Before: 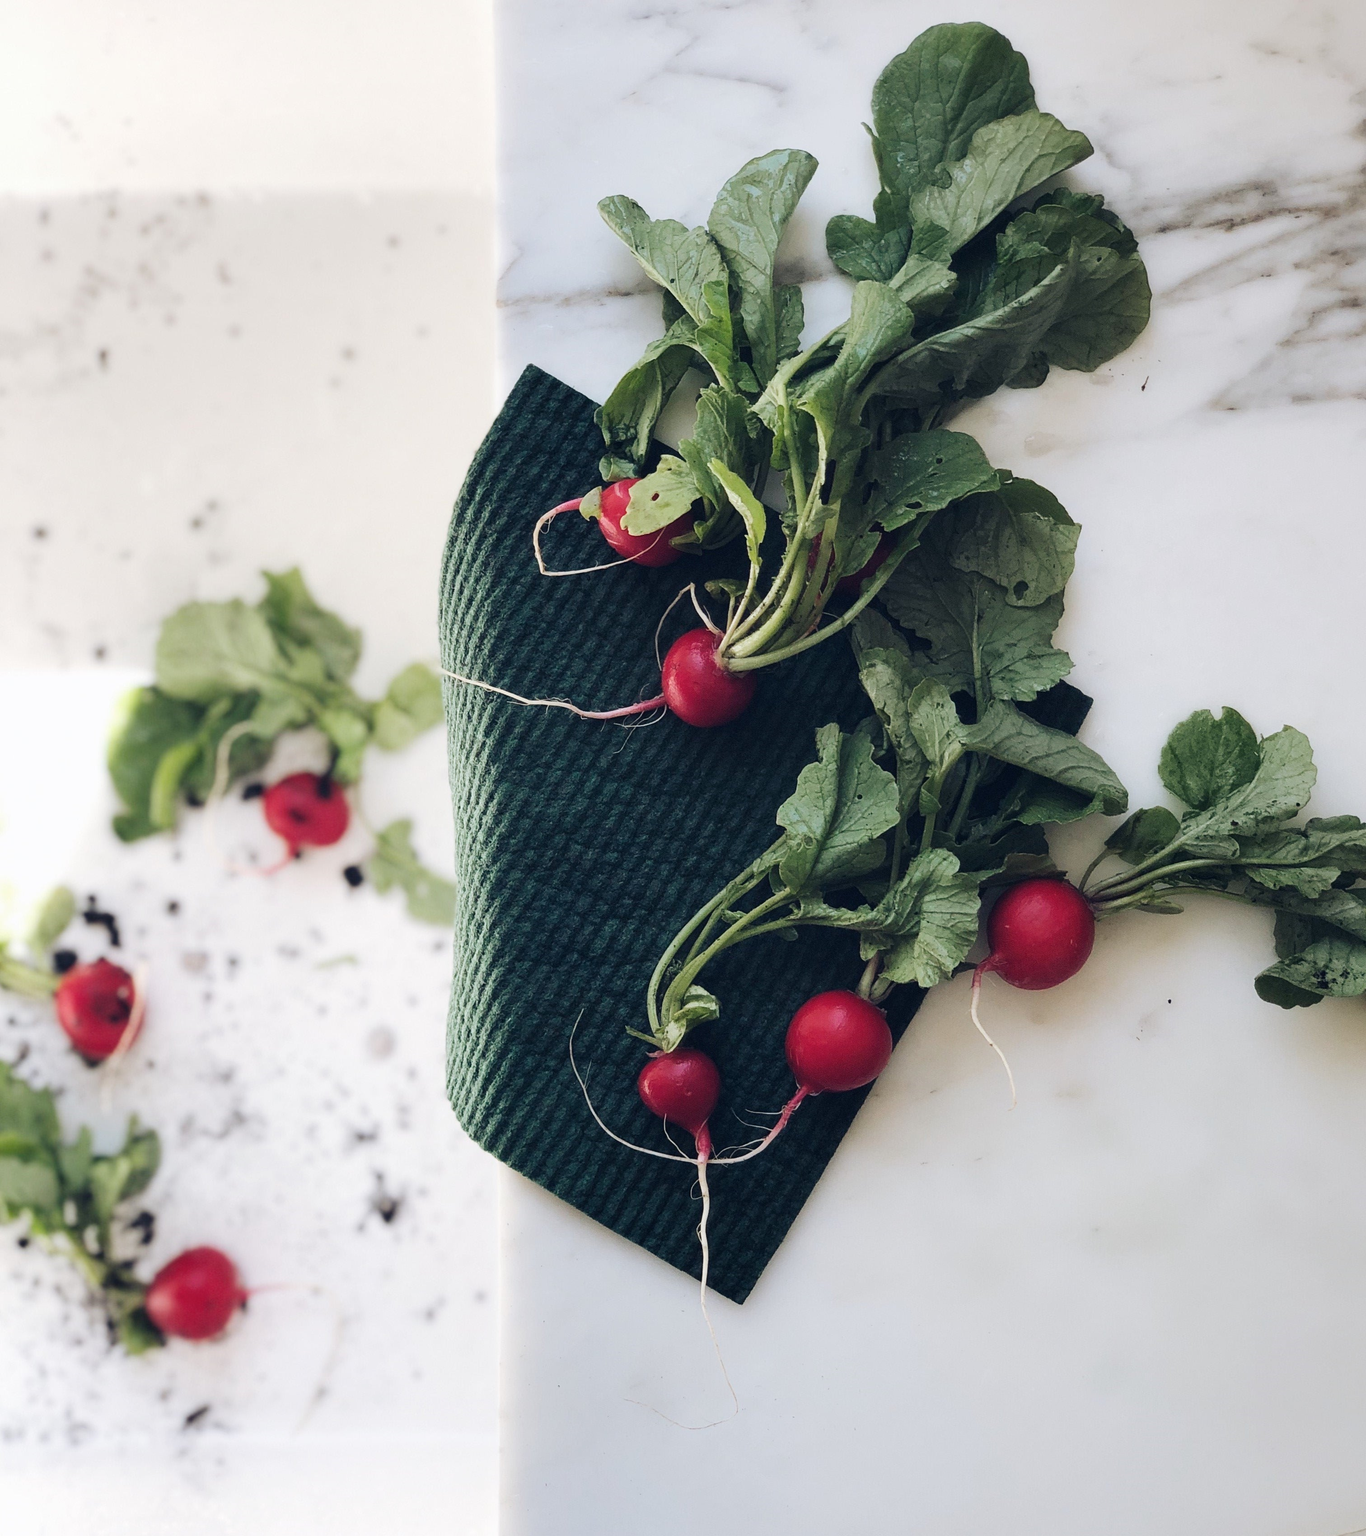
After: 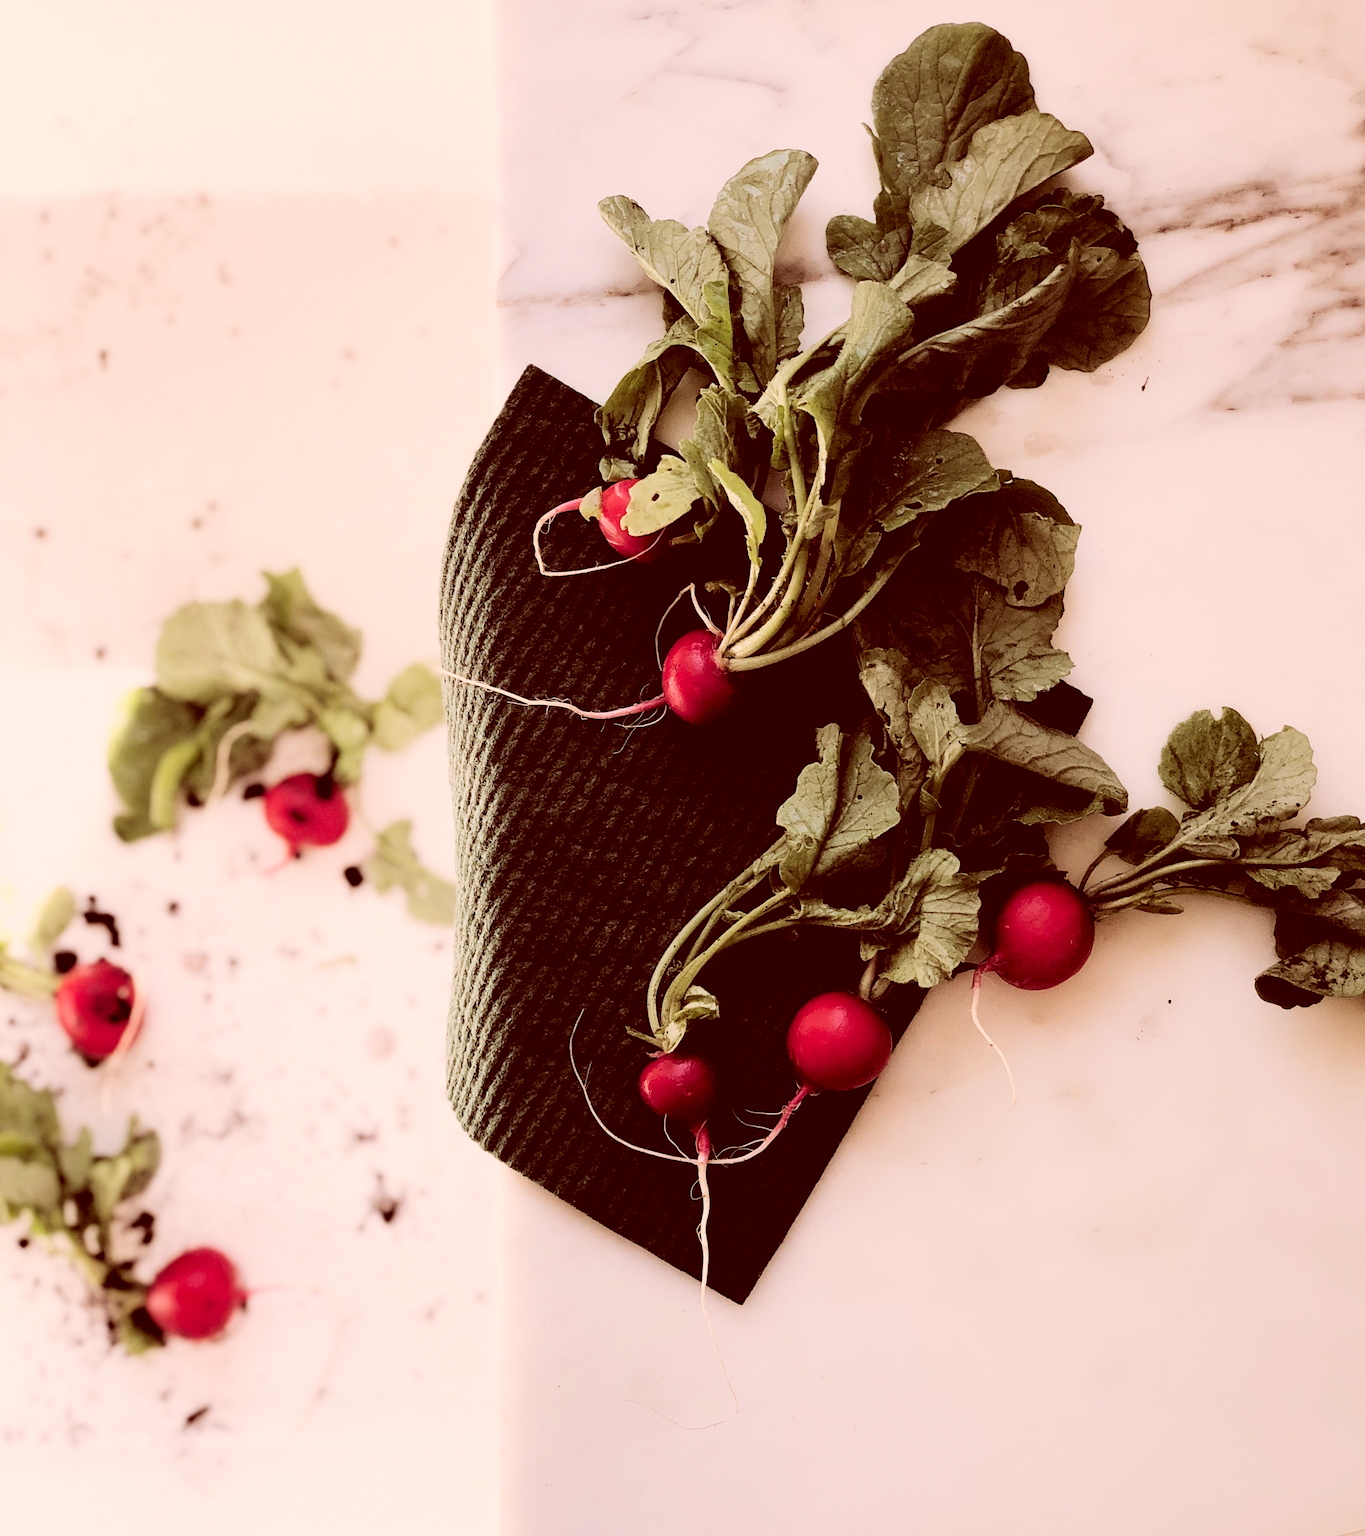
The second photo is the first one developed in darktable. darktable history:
color correction: highlights a* 9.33, highlights b* 8.9, shadows a* 39.29, shadows b* 39.29, saturation 0.77
contrast brightness saturation: brightness 0.091, saturation 0.191
filmic rgb: black relative exposure -4.05 EV, white relative exposure 2.99 EV, threshold 5.96 EV, hardness 3.01, contrast 1.401, enable highlight reconstruction true
